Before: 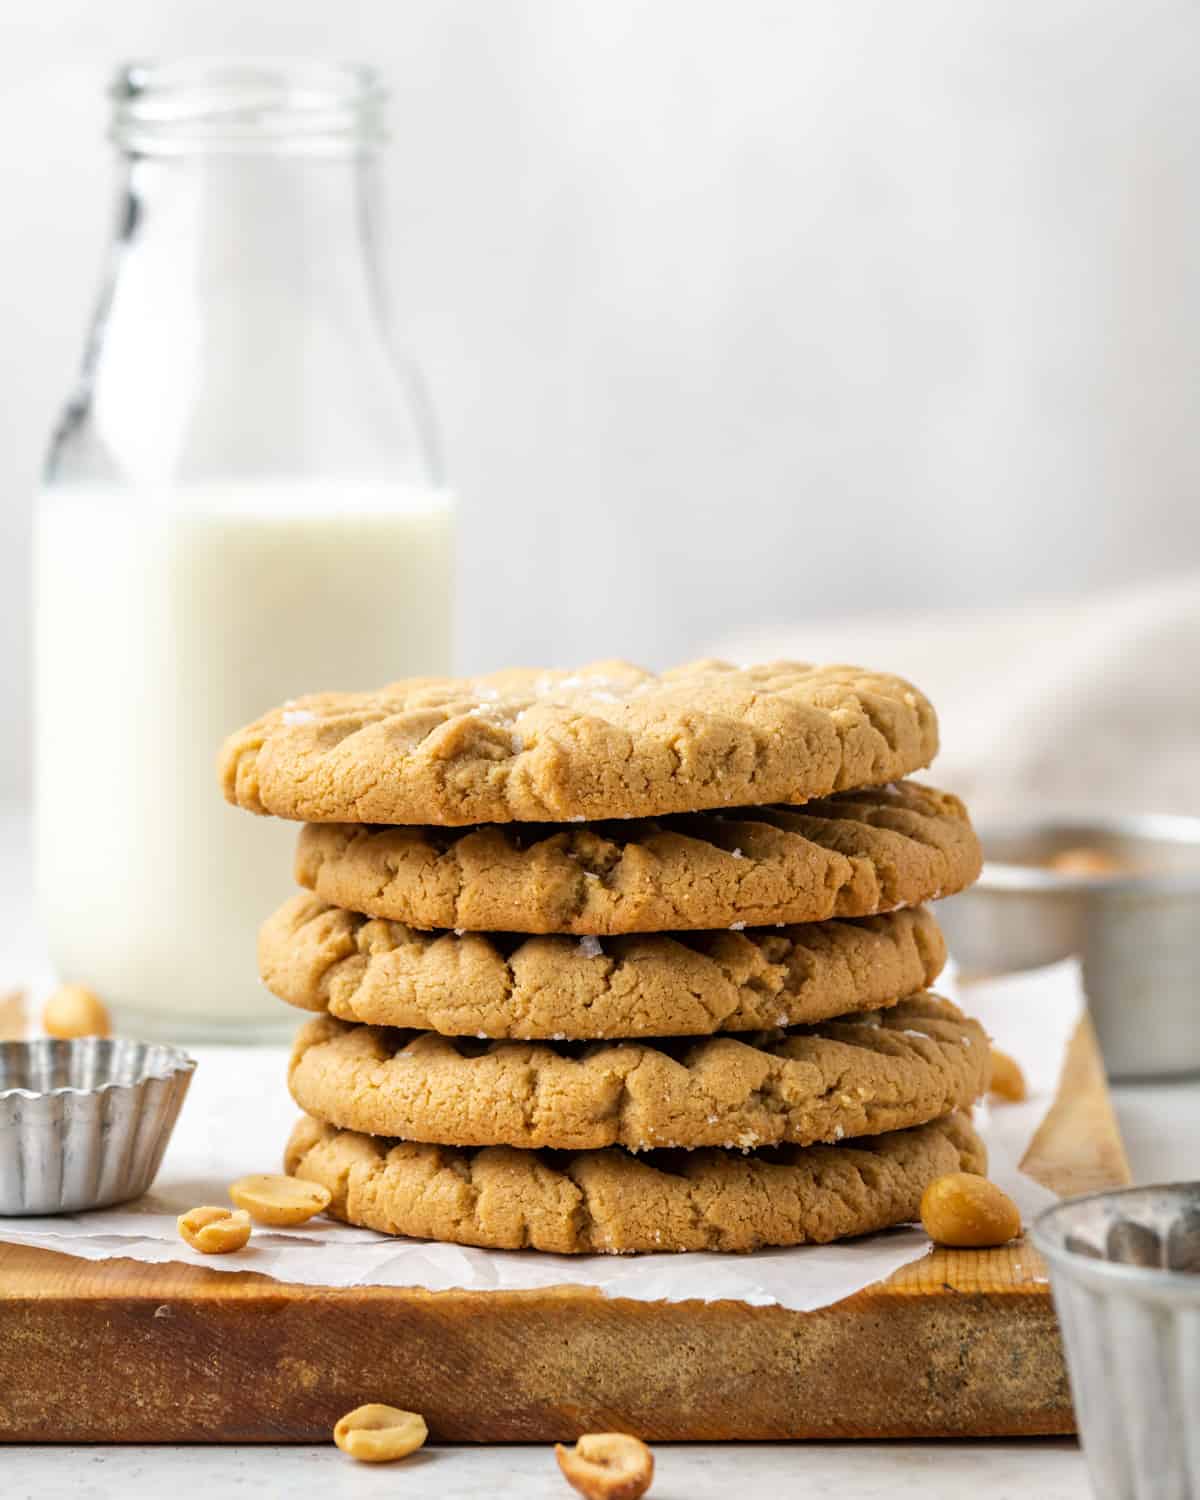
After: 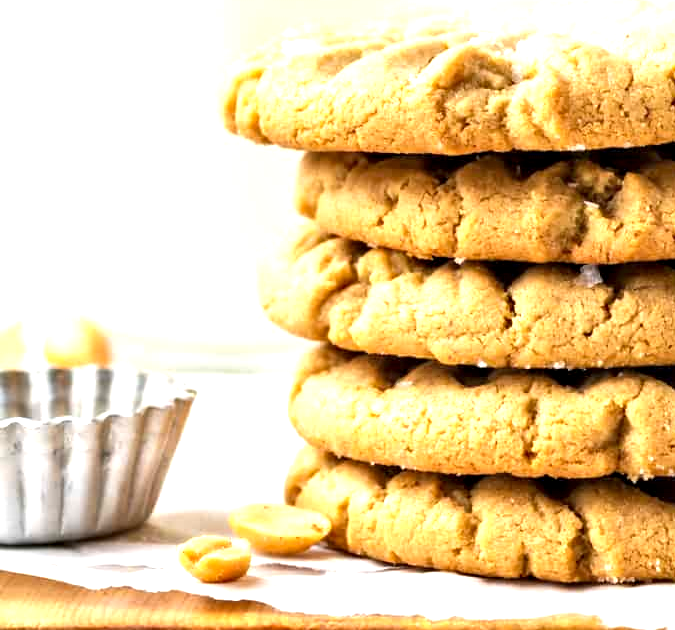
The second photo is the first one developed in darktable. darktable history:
crop: top 44.789%, right 43.744%, bottom 13.156%
contrast equalizer: octaves 7, y [[0.536, 0.565, 0.581, 0.516, 0.52, 0.491], [0.5 ×6], [0.5 ×6], [0 ×6], [0 ×6]]
exposure: black level correction 0, exposure 0.948 EV, compensate highlight preservation false
